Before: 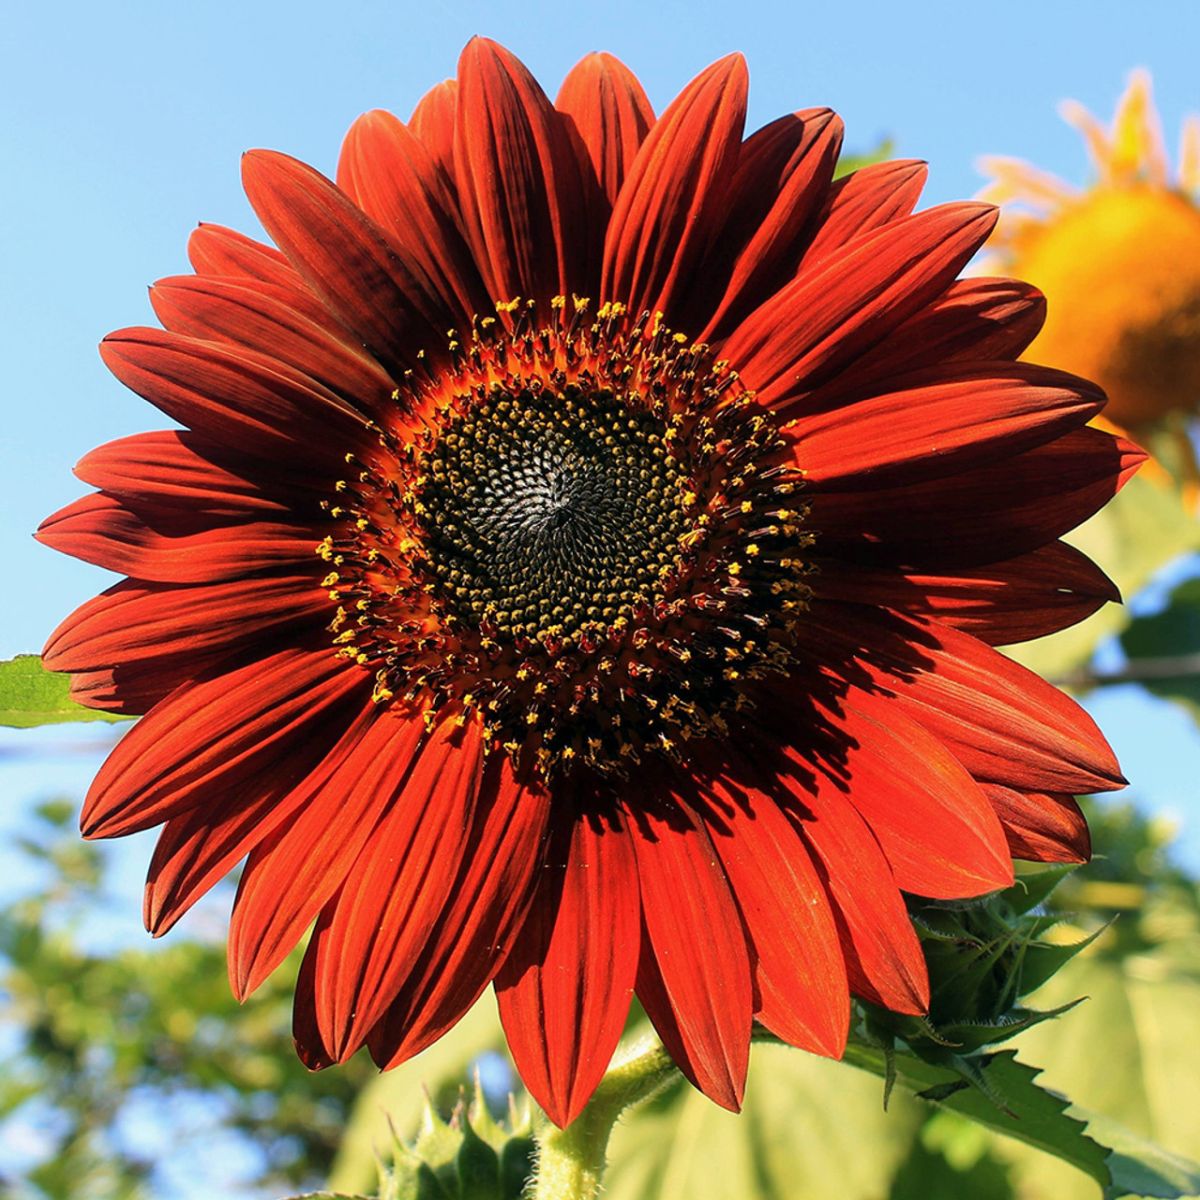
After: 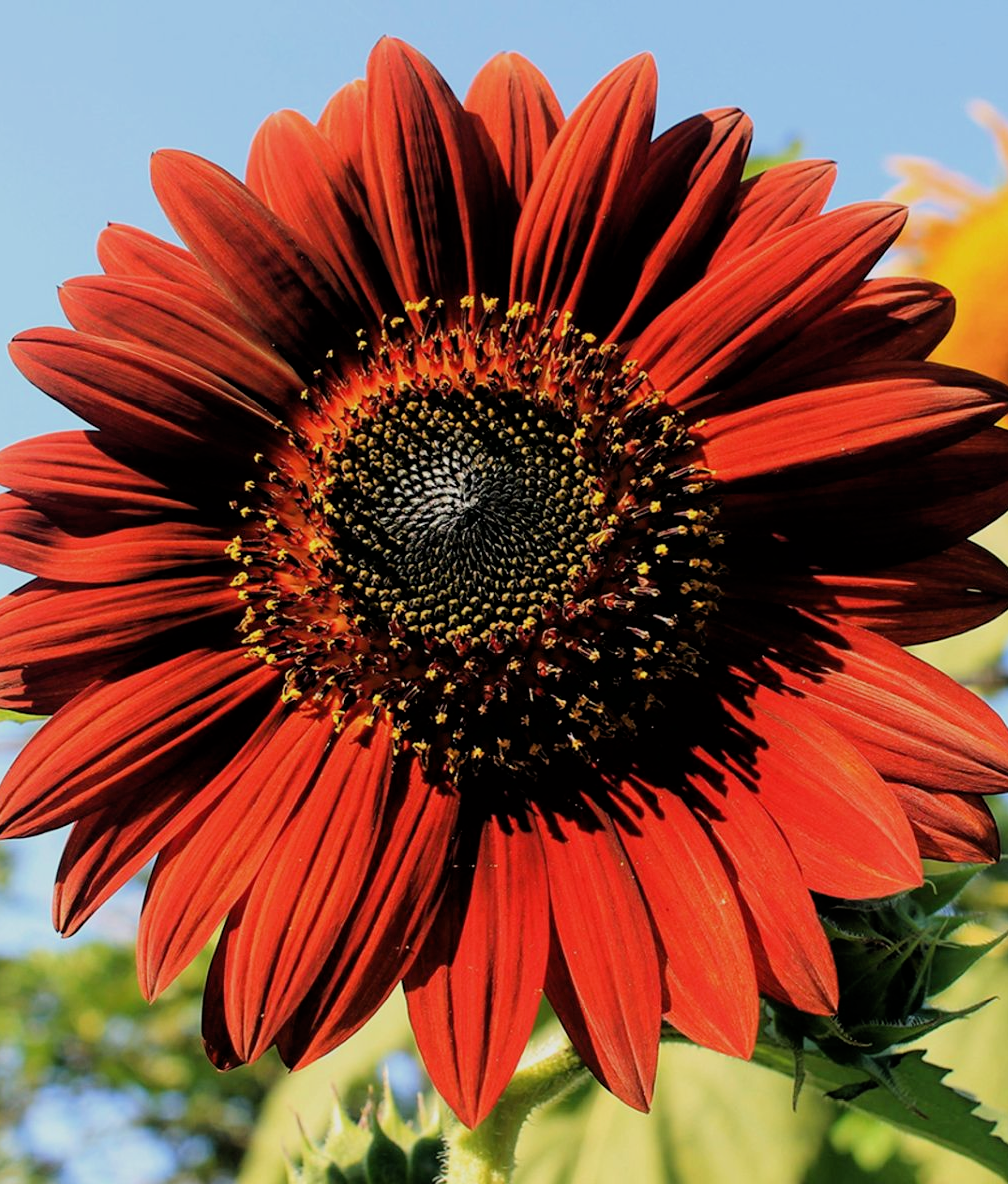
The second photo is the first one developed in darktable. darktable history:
crop: left 7.598%, right 7.873%
filmic rgb: black relative exposure -5.83 EV, white relative exposure 3.4 EV, hardness 3.68
